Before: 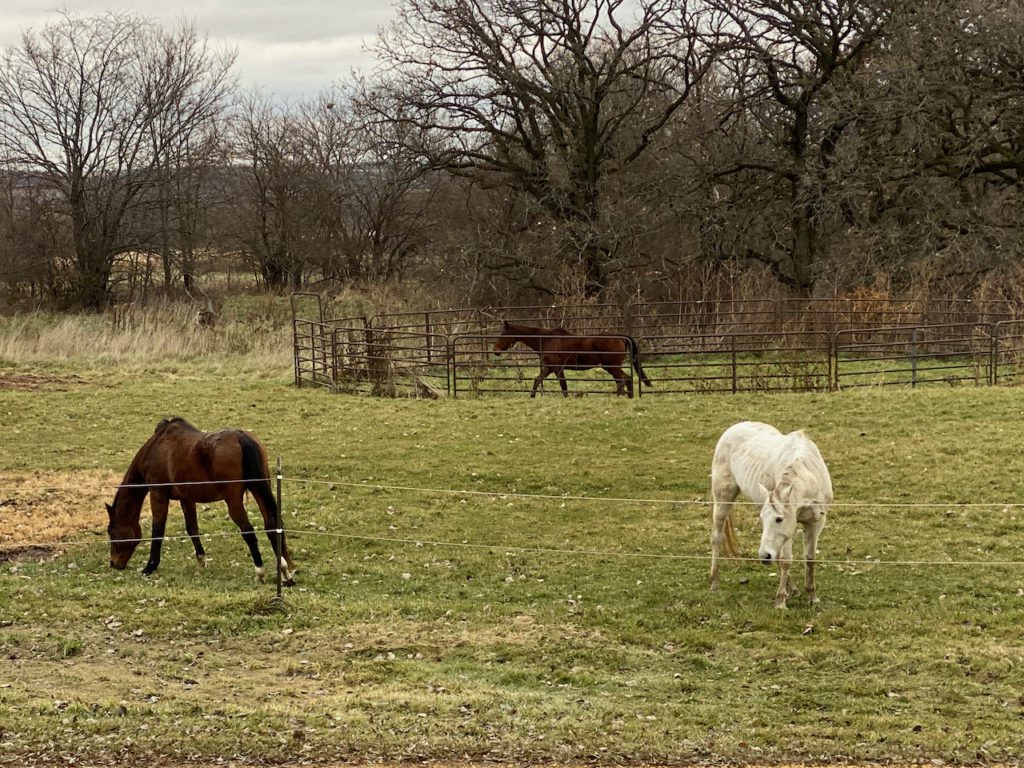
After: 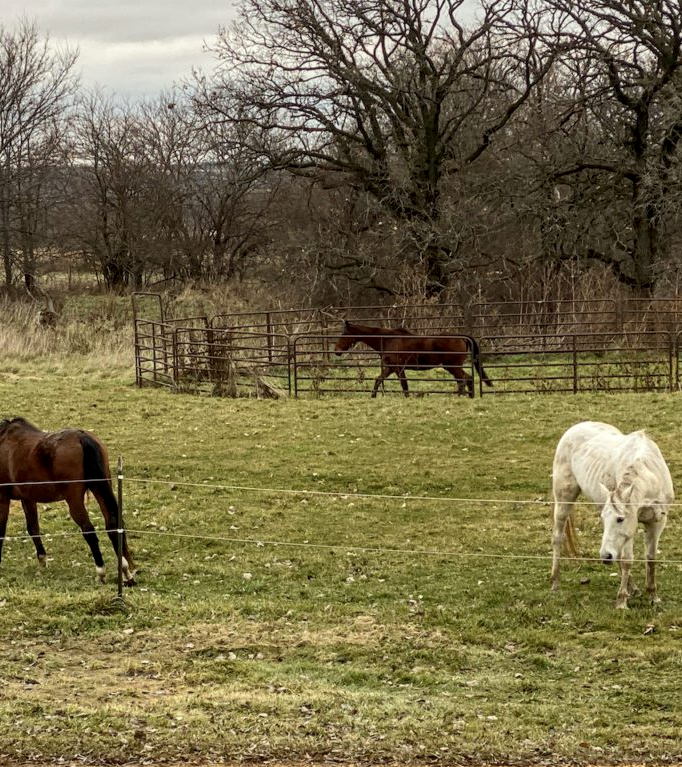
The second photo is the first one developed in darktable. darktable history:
crop and rotate: left 15.546%, right 17.787%
local contrast: on, module defaults
